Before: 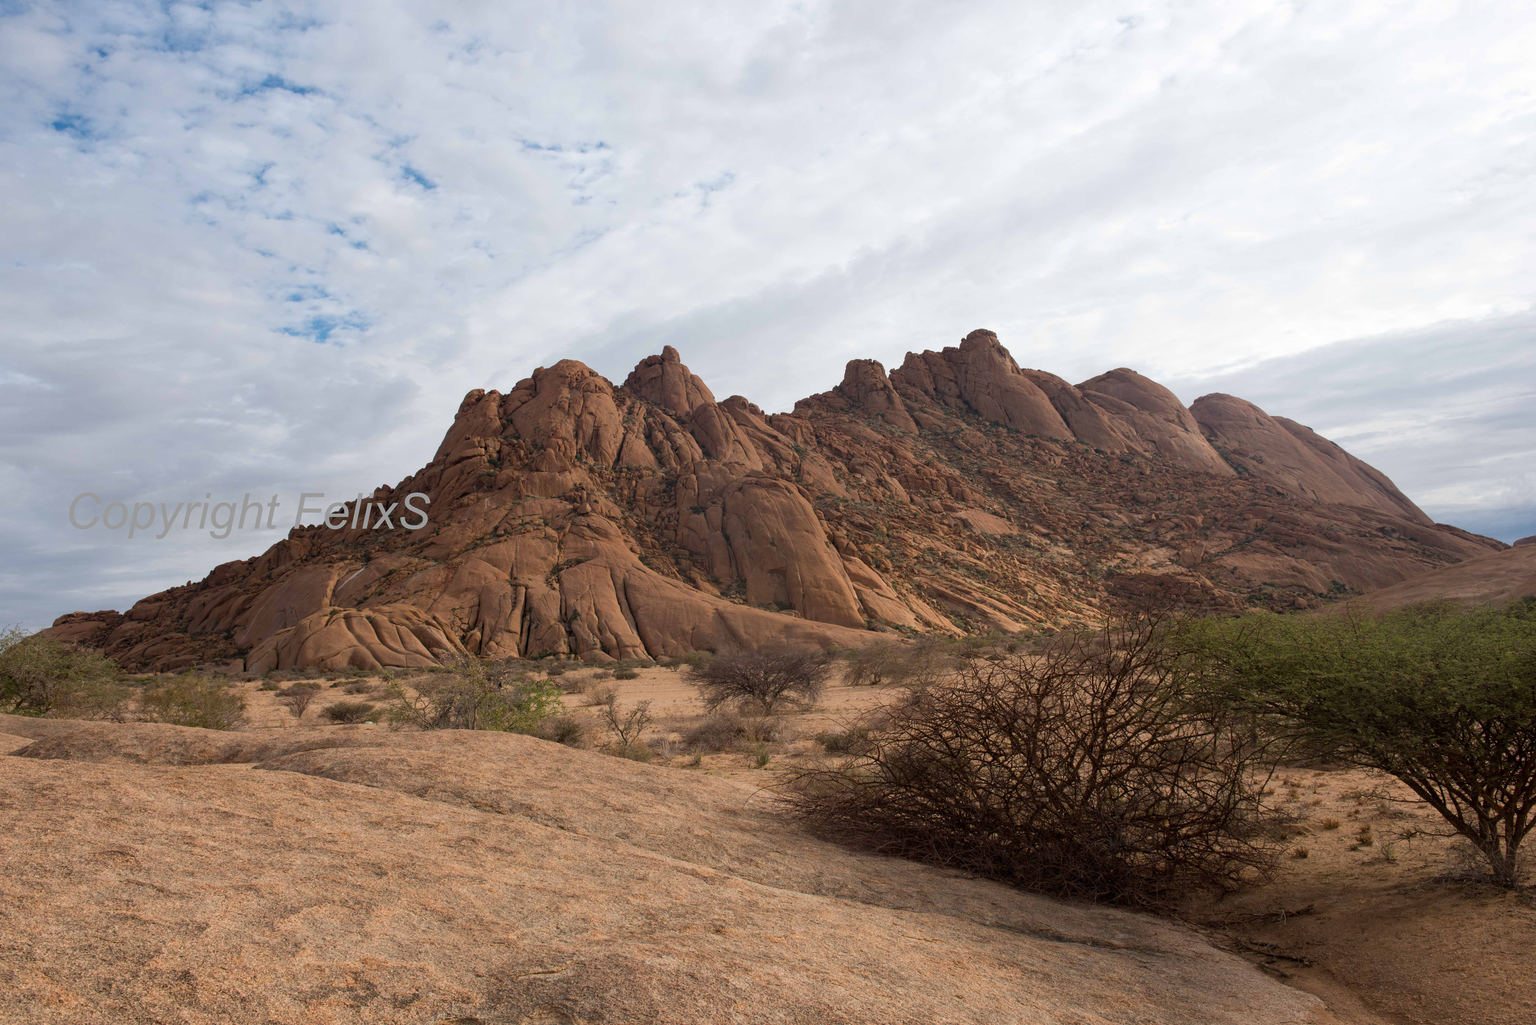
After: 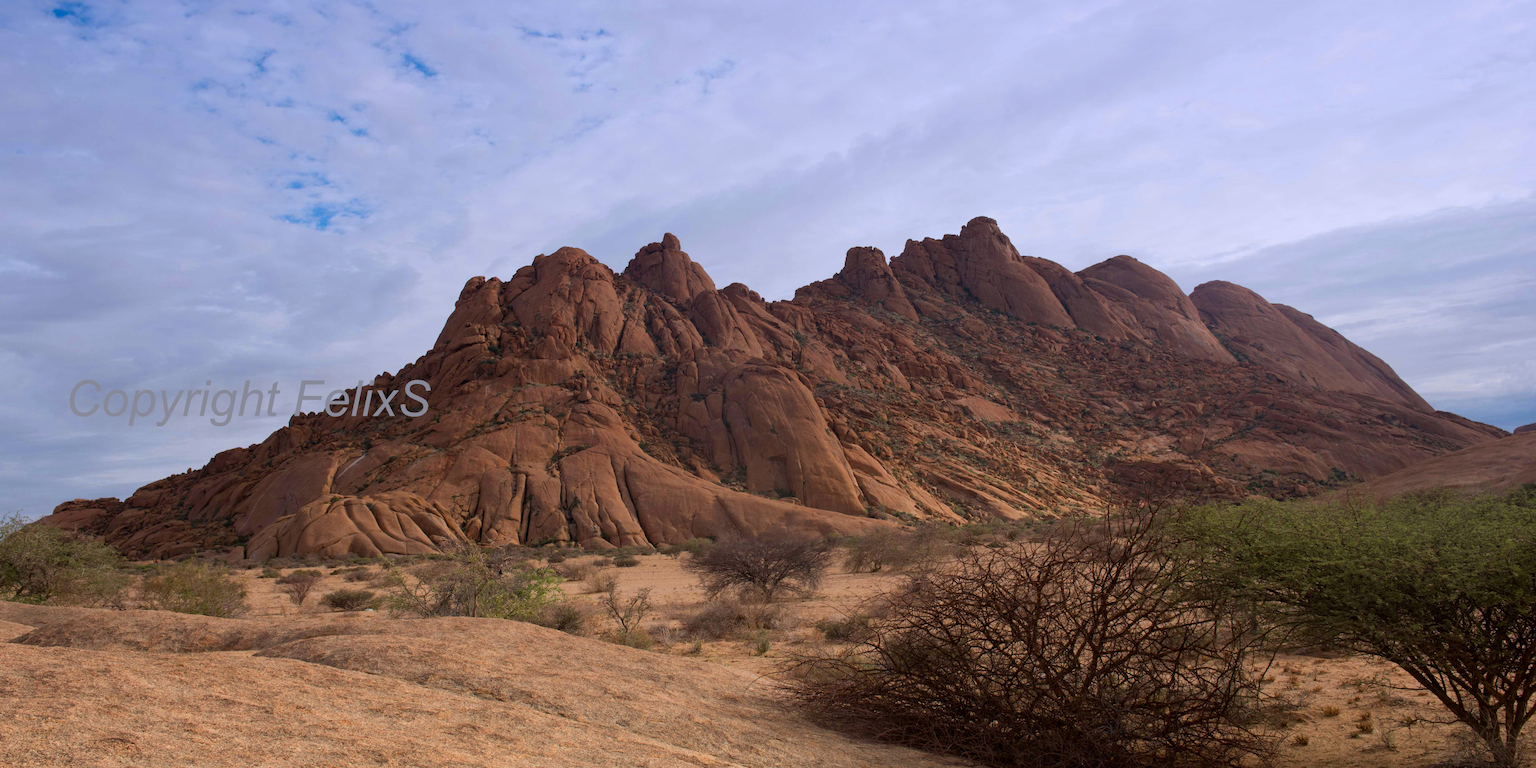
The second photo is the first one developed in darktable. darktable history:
color zones: curves: ch0 [(0.004, 0.305) (0.261, 0.623) (0.389, 0.399) (0.708, 0.571) (0.947, 0.34)]; ch1 [(0.025, 0.645) (0.229, 0.584) (0.326, 0.551) (0.484, 0.262) (0.757, 0.643)]
graduated density: hue 238.83°, saturation 50%
crop: top 11.038%, bottom 13.962%
